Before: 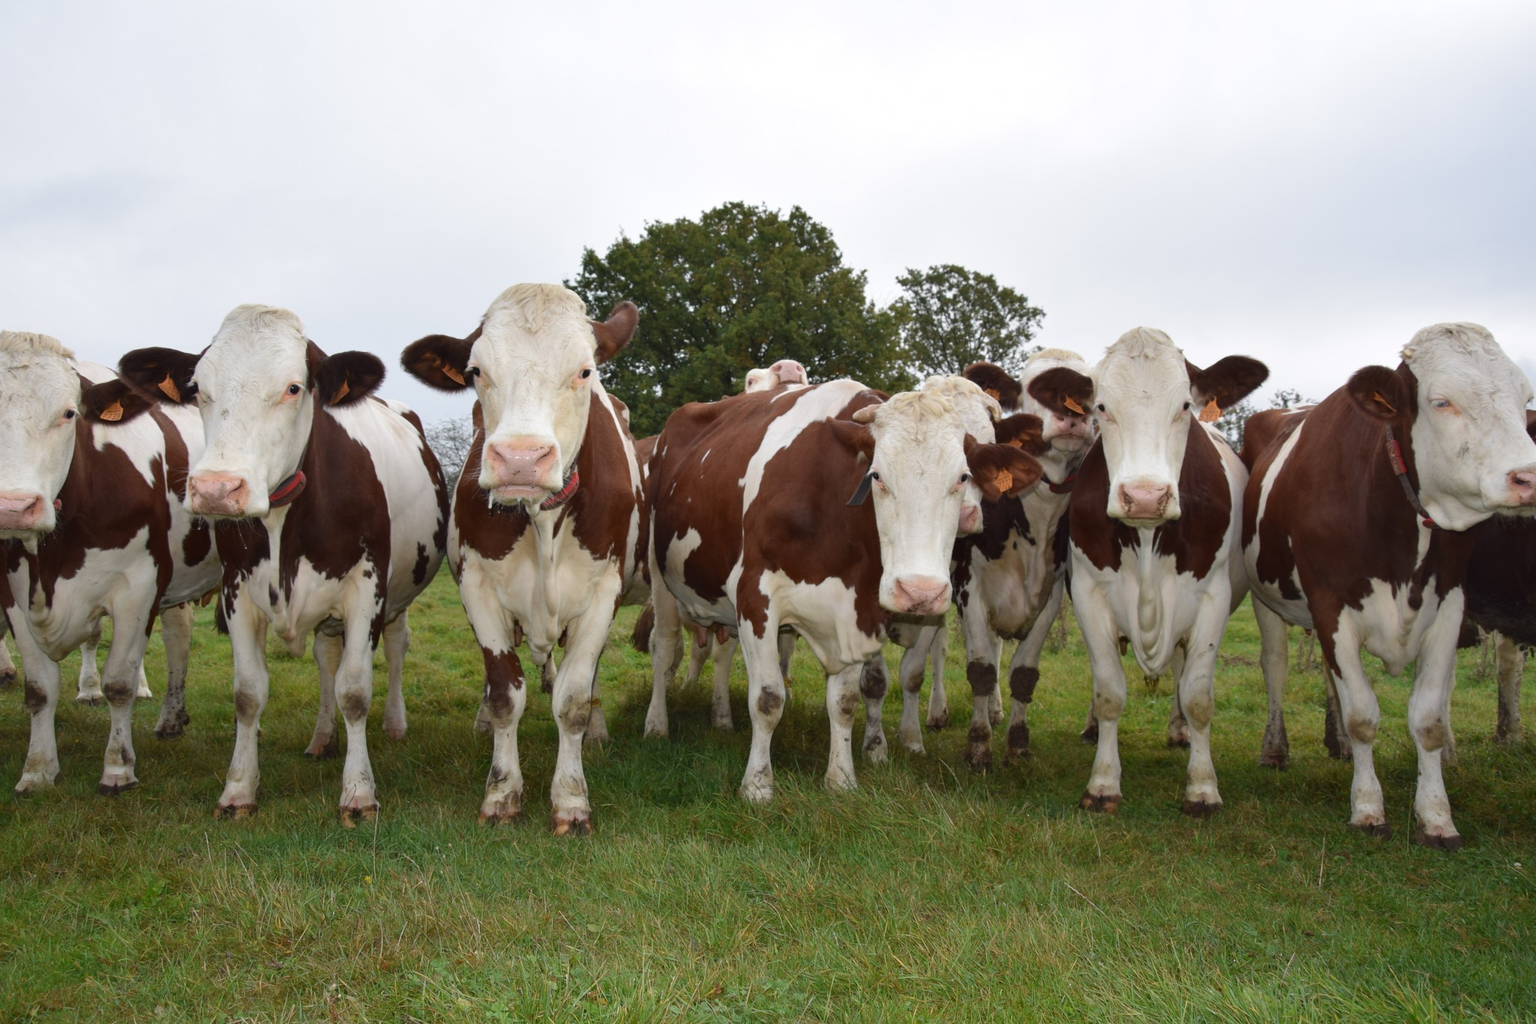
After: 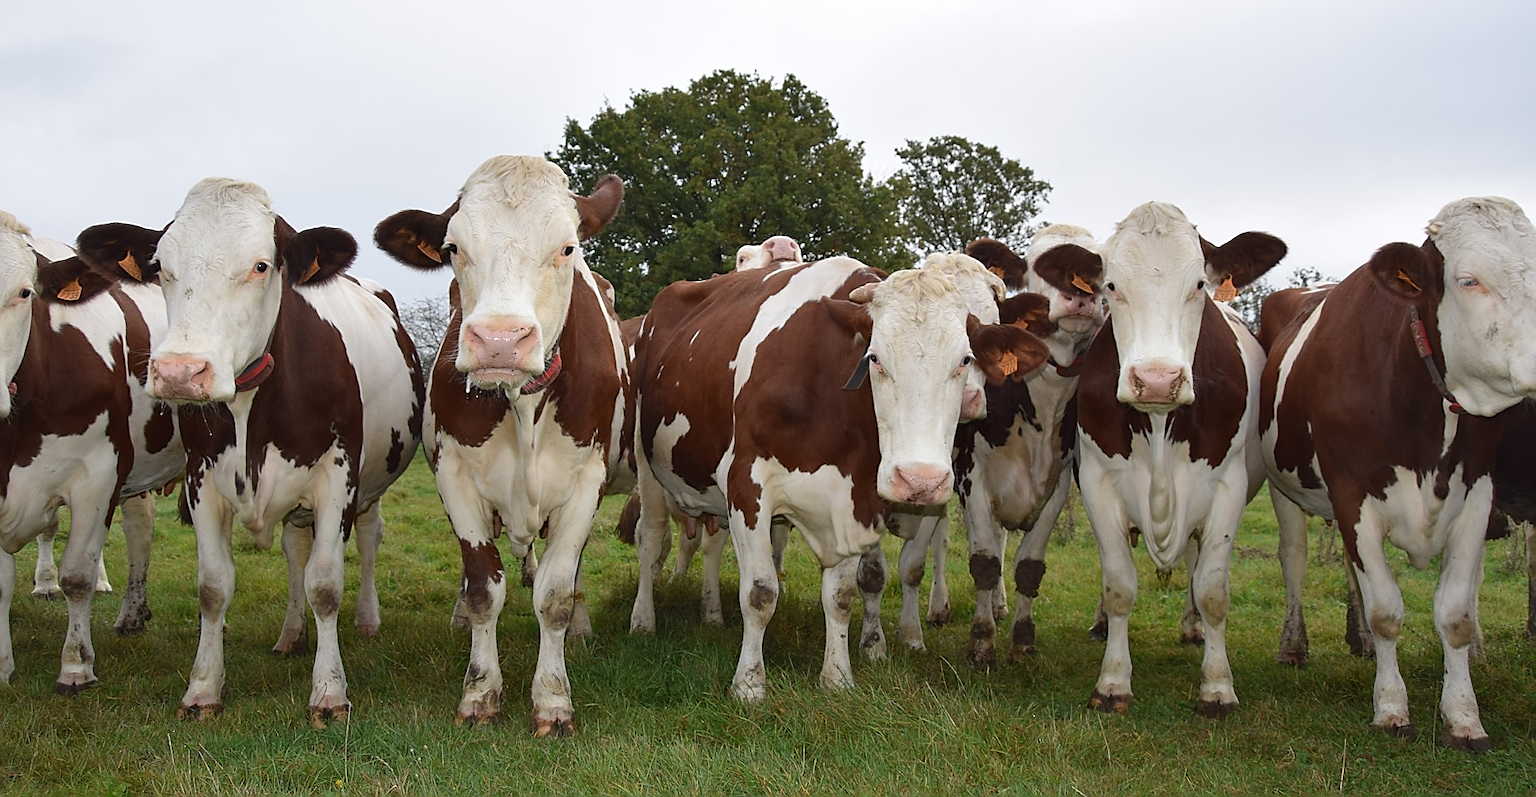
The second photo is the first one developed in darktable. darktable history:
crop and rotate: left 2.991%, top 13.302%, right 1.981%, bottom 12.636%
sharpen: radius 1.4, amount 1.25, threshold 0.7
